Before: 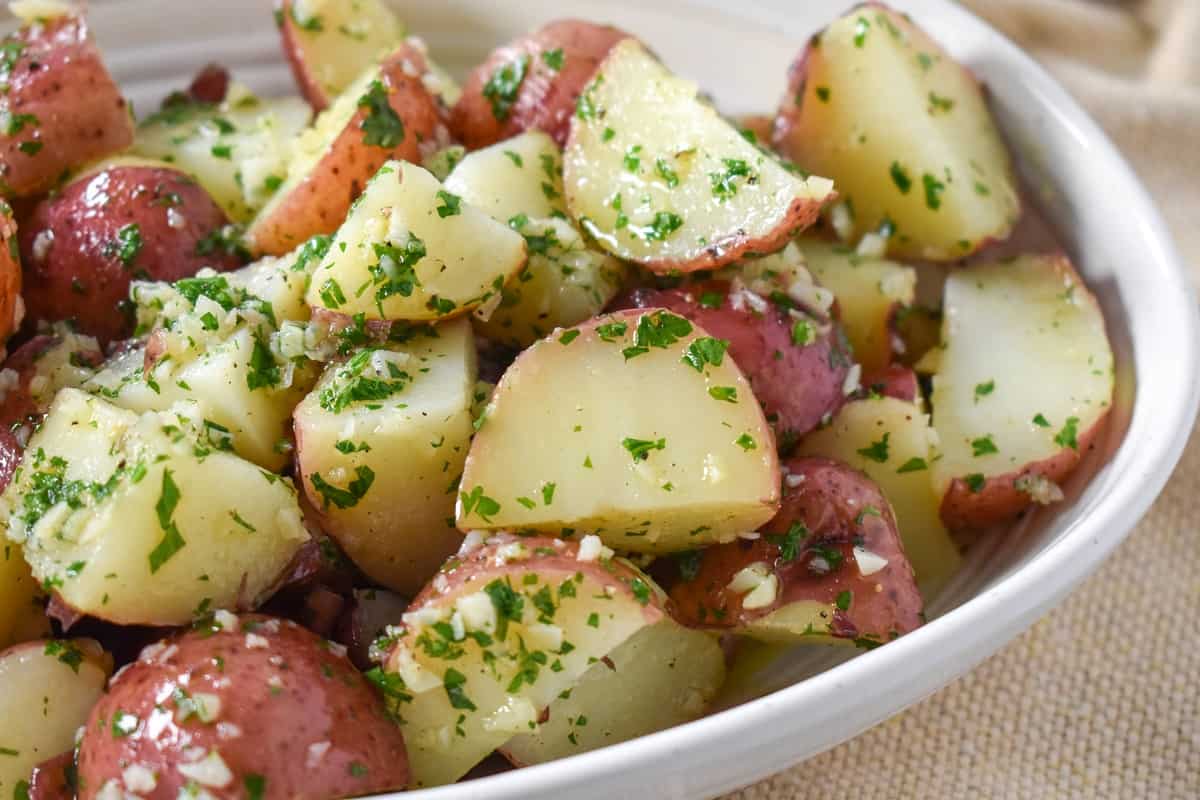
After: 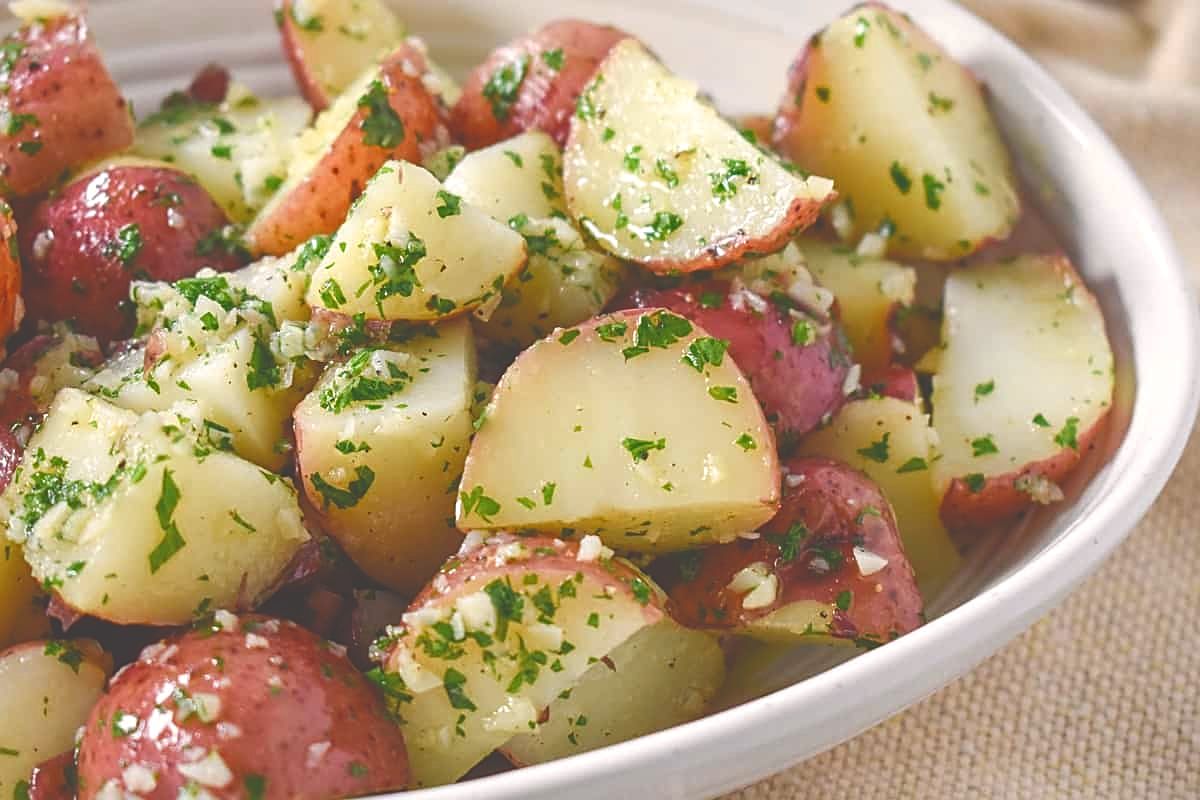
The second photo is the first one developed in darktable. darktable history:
color balance rgb: highlights gain › chroma 1.35%, highlights gain › hue 57.36°, perceptual saturation grading › global saturation 20%, perceptual saturation grading › highlights -25.159%, perceptual saturation grading › shadows 49.317%
sharpen: on, module defaults
exposure: black level correction -0.042, exposure 0.065 EV, compensate exposure bias true, compensate highlight preservation false
